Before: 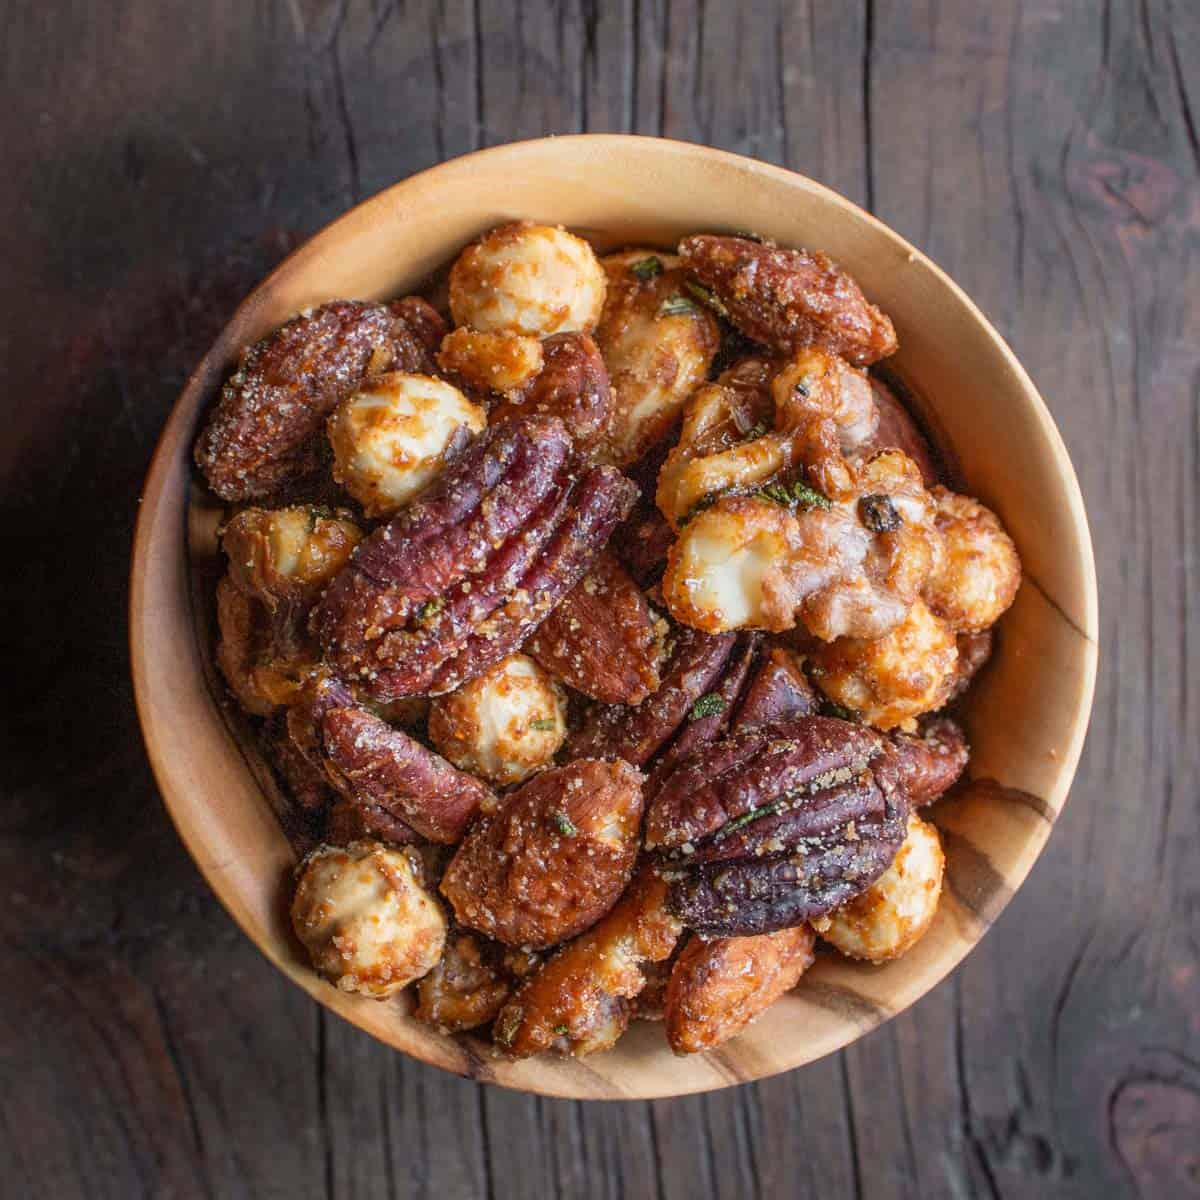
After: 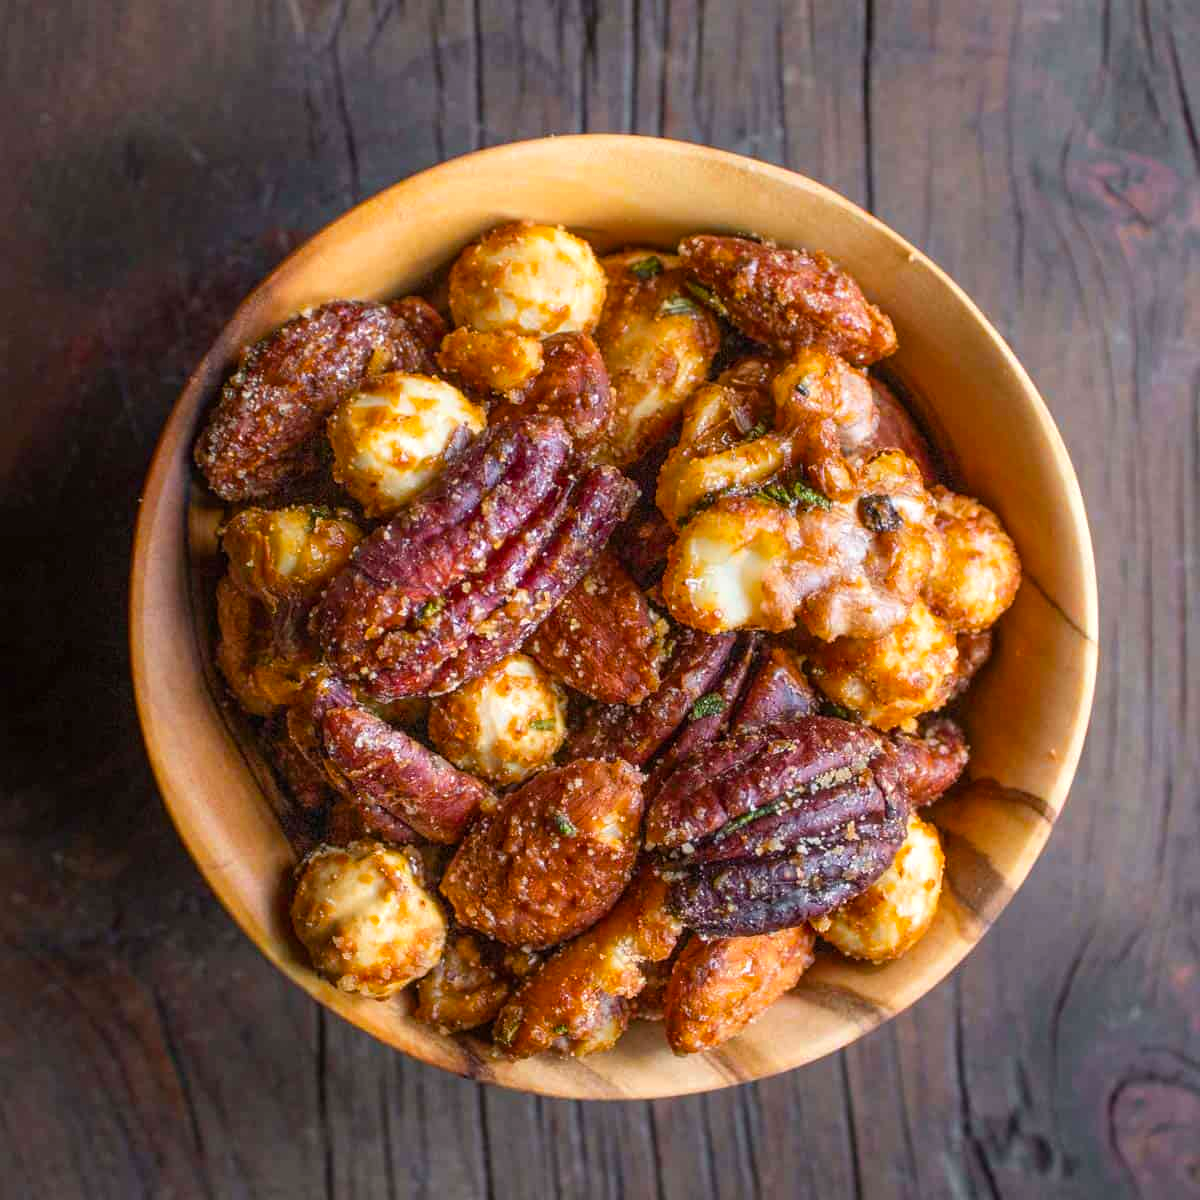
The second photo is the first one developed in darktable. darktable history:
color balance rgb: perceptual saturation grading › global saturation 25%, global vibrance 20%
exposure: exposure 0.236 EV, compensate highlight preservation false
